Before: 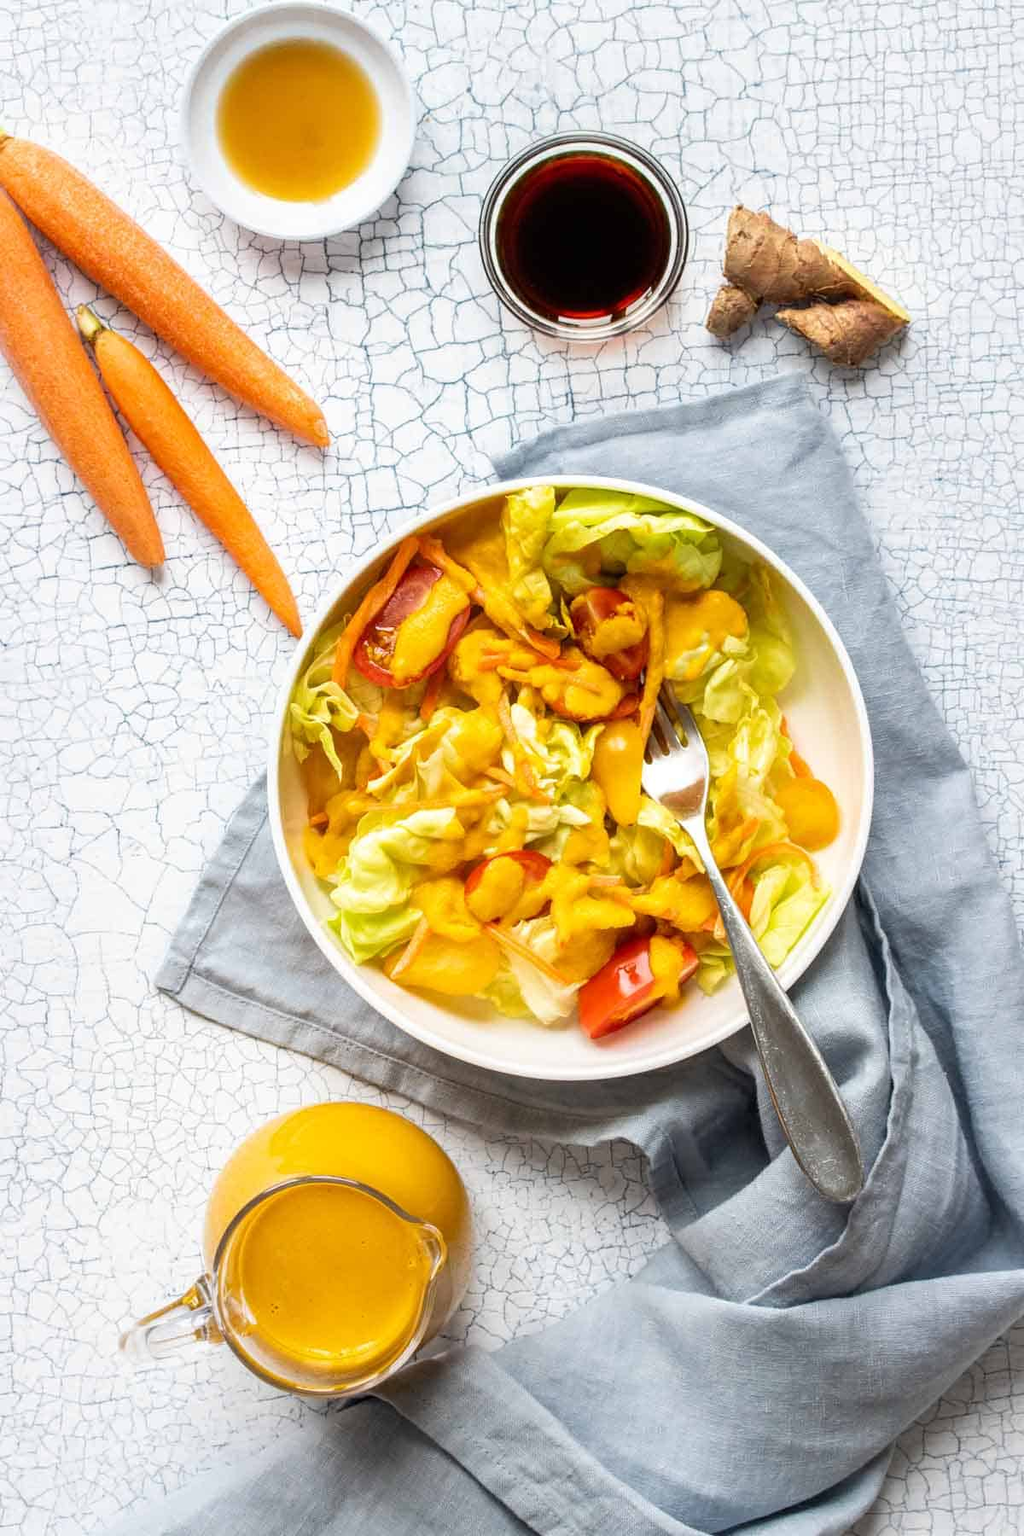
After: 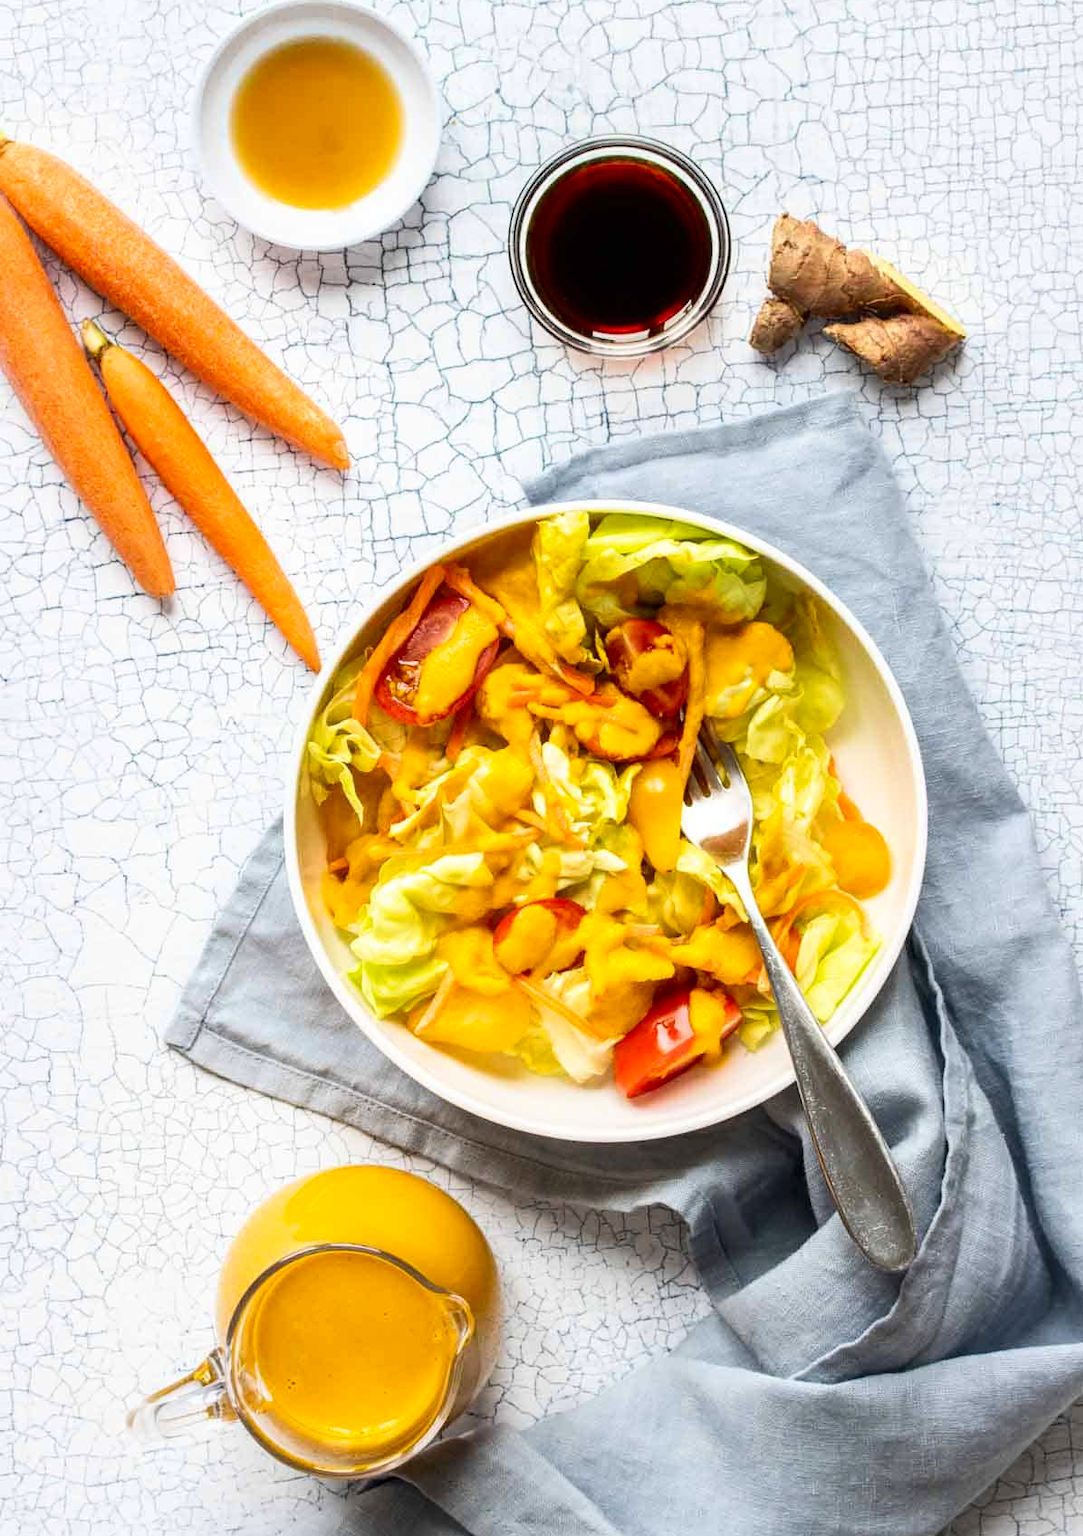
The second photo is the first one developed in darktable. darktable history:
crop: top 0.32%, right 0.26%, bottom 5.032%
contrast brightness saturation: contrast 0.149, brightness -0.01, saturation 0.1
